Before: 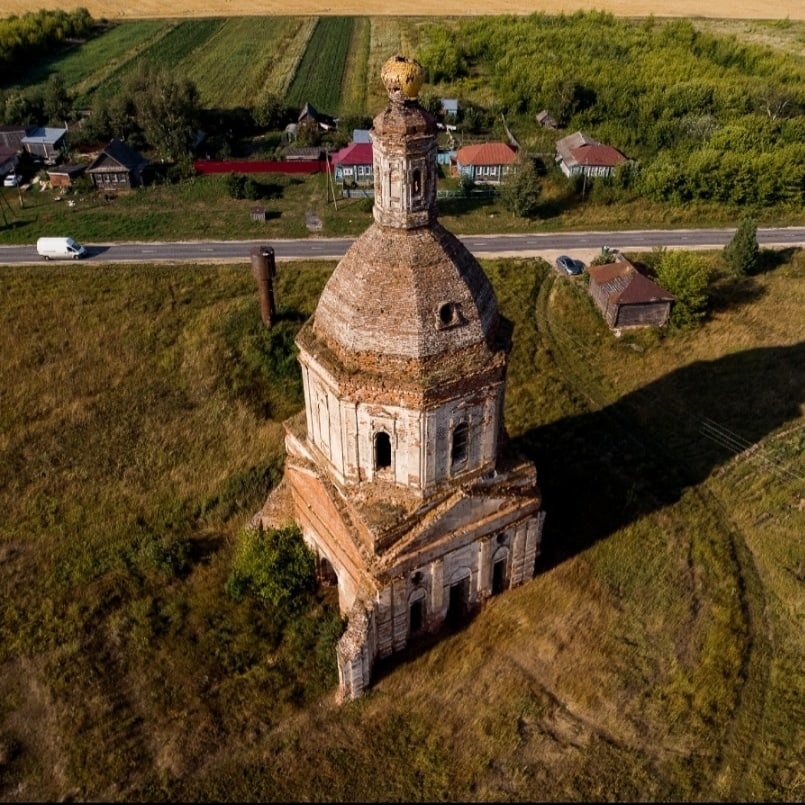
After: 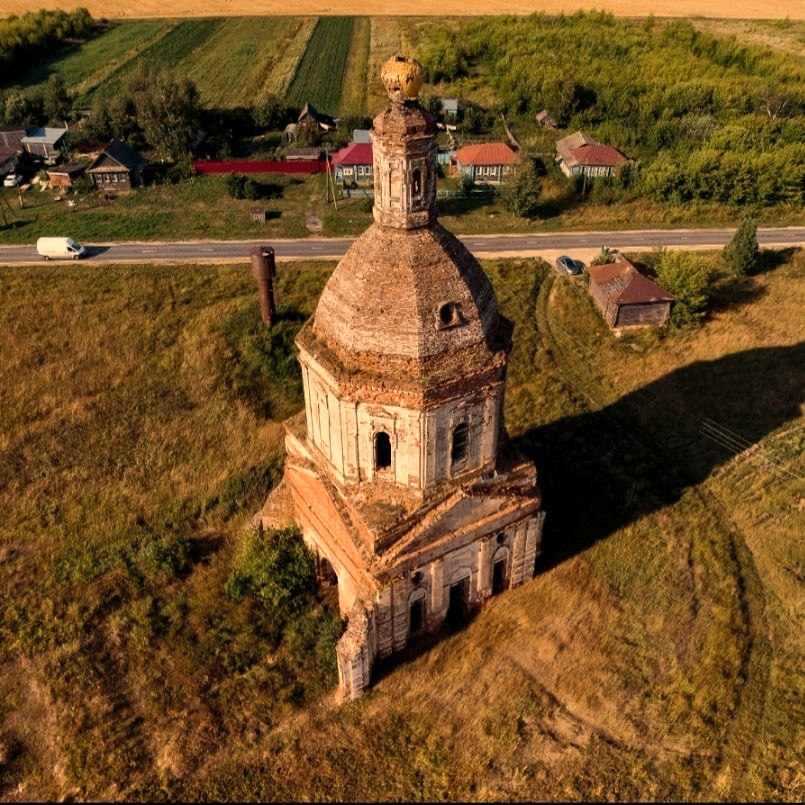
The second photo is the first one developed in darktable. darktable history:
shadows and highlights: low approximation 0.01, soften with gaussian
white balance: red 1.138, green 0.996, blue 0.812
